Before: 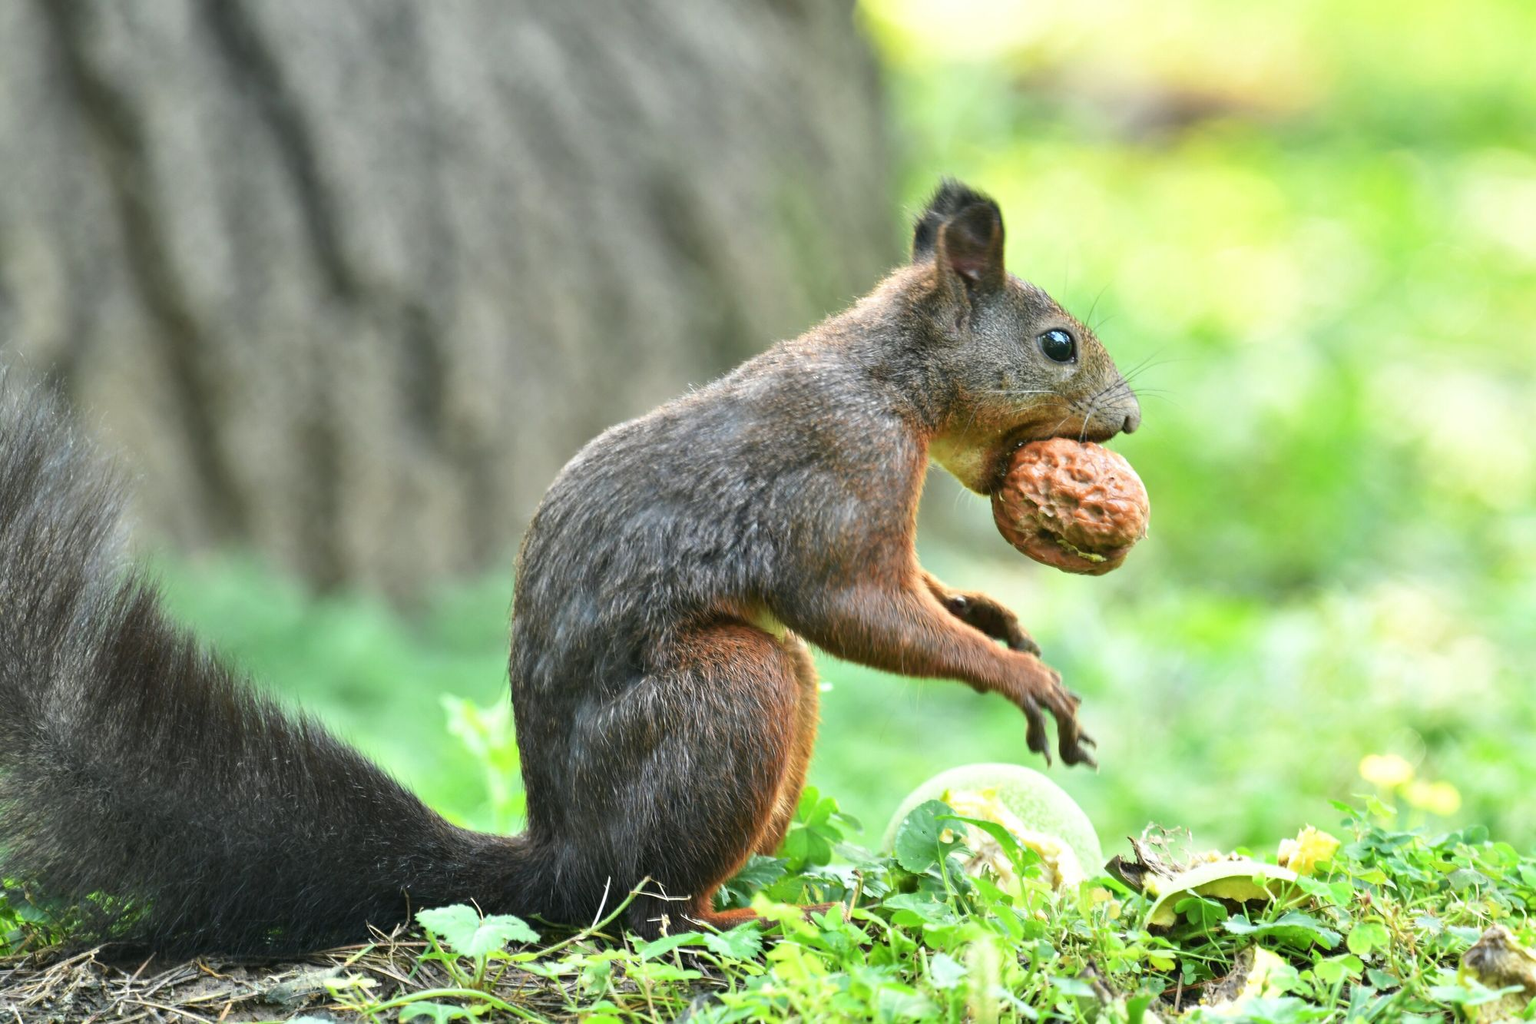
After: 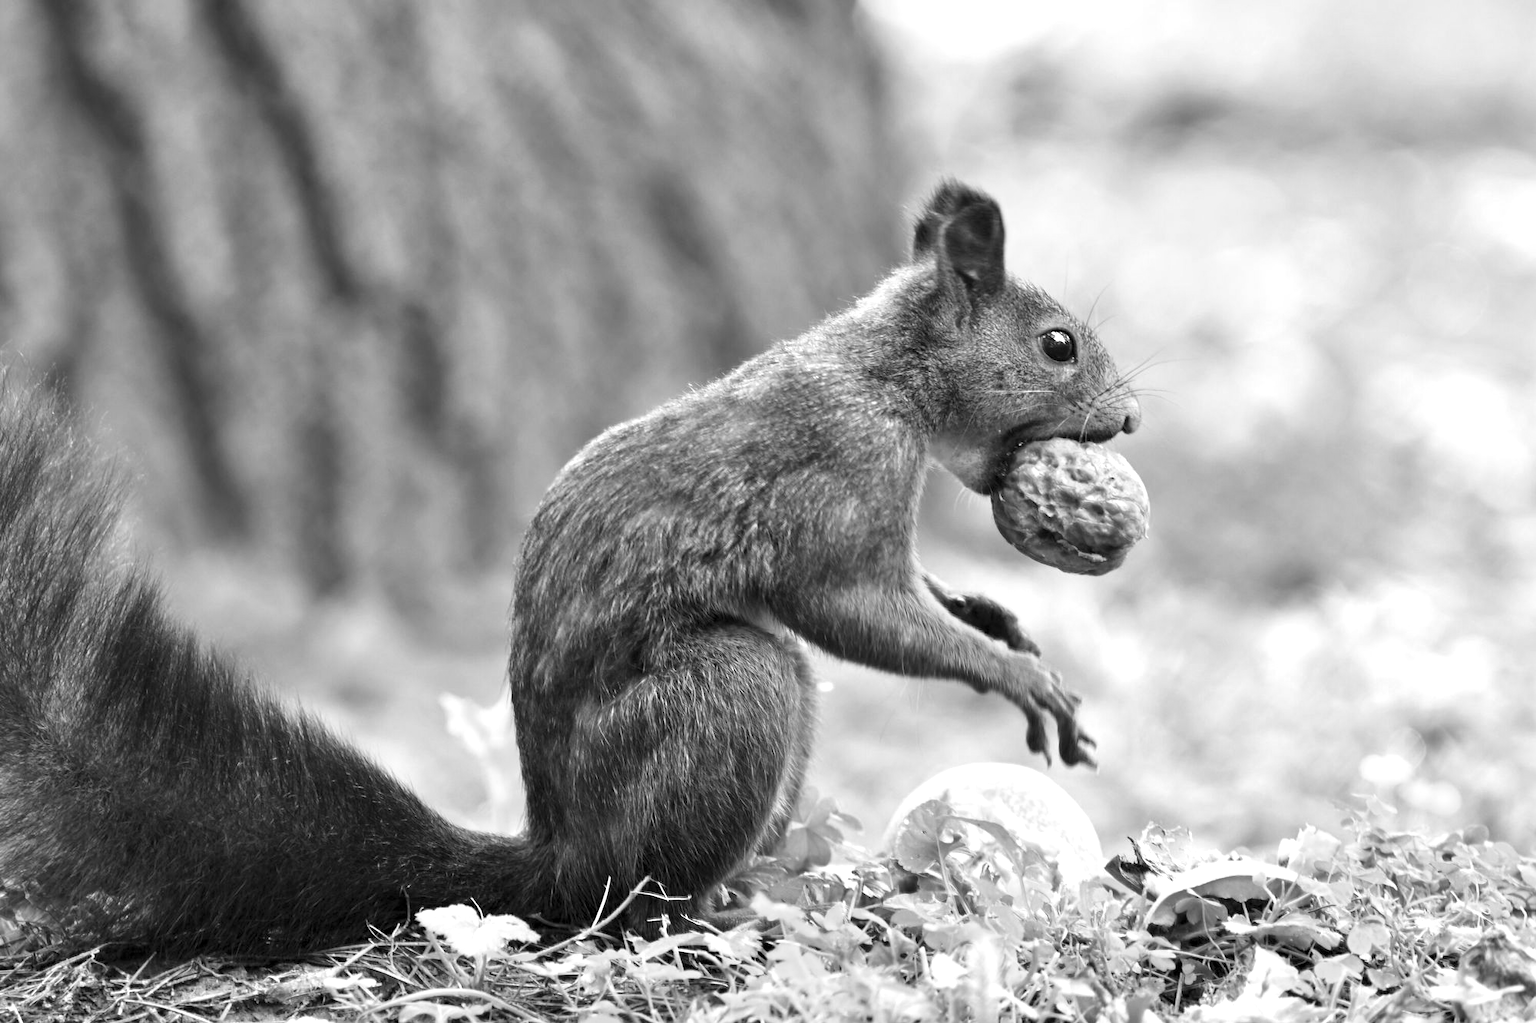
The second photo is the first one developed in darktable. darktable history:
color zones: curves: ch0 [(0, 0.613) (0.01, 0.613) (0.245, 0.448) (0.498, 0.529) (0.642, 0.665) (0.879, 0.777) (0.99, 0.613)]; ch1 [(0, 0) (0.143, 0) (0.286, 0) (0.429, 0) (0.571, 0) (0.714, 0) (0.857, 0)]
levels: levels [0.062, 0.494, 0.925]
